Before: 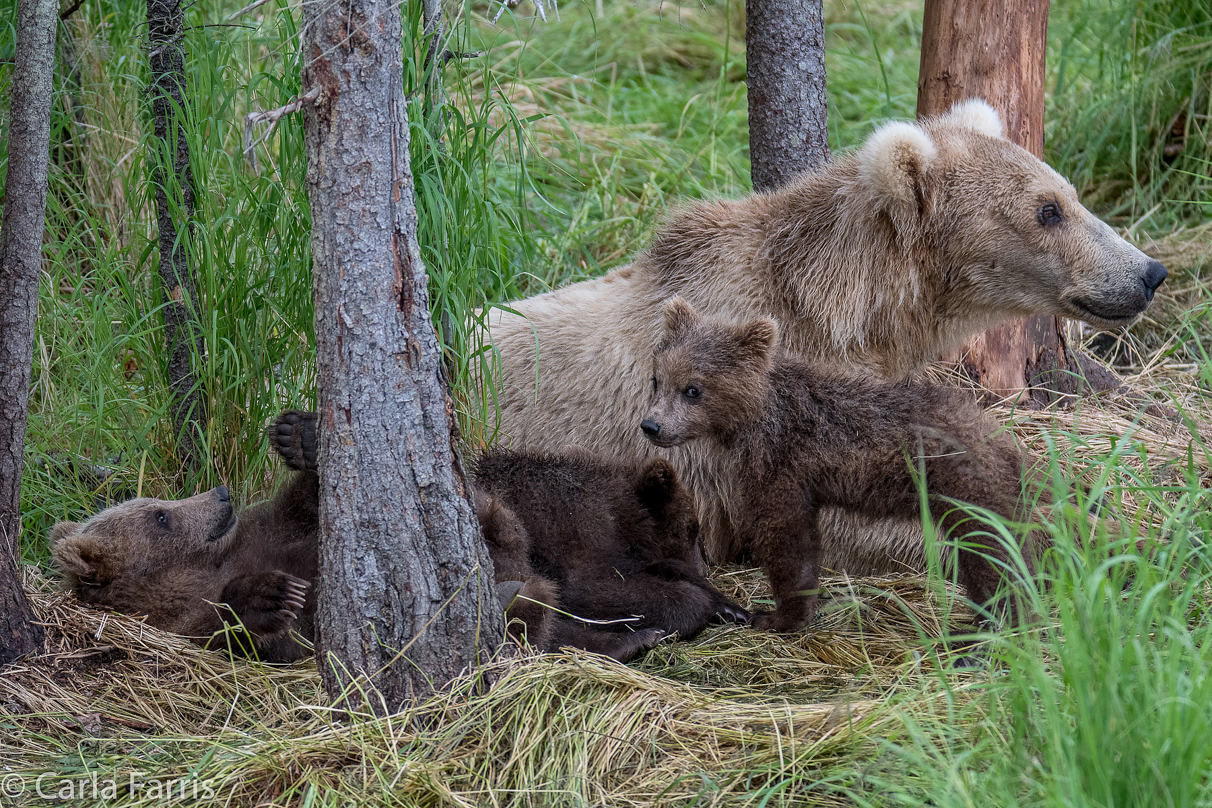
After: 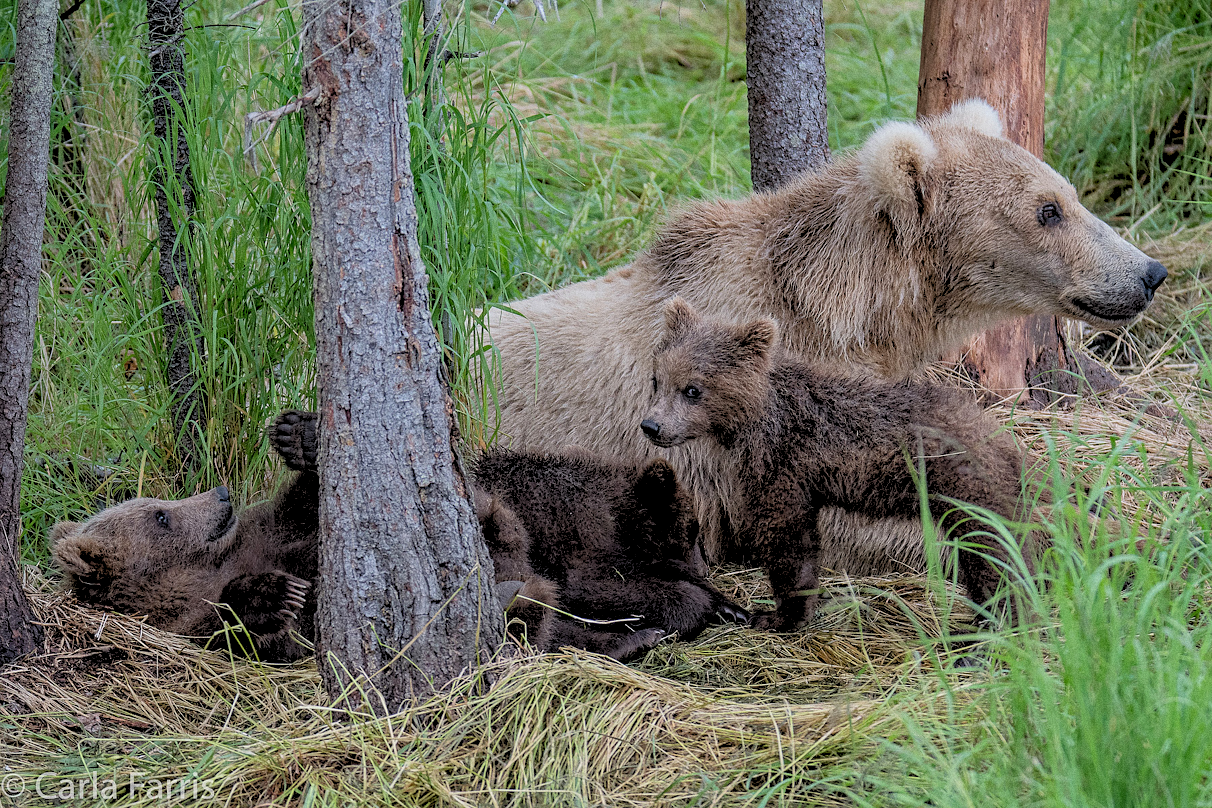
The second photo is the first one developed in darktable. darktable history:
grain: coarseness 0.47 ISO
rgb levels: preserve colors sum RGB, levels [[0.038, 0.433, 0.934], [0, 0.5, 1], [0, 0.5, 1]]
sharpen: amount 0.2
